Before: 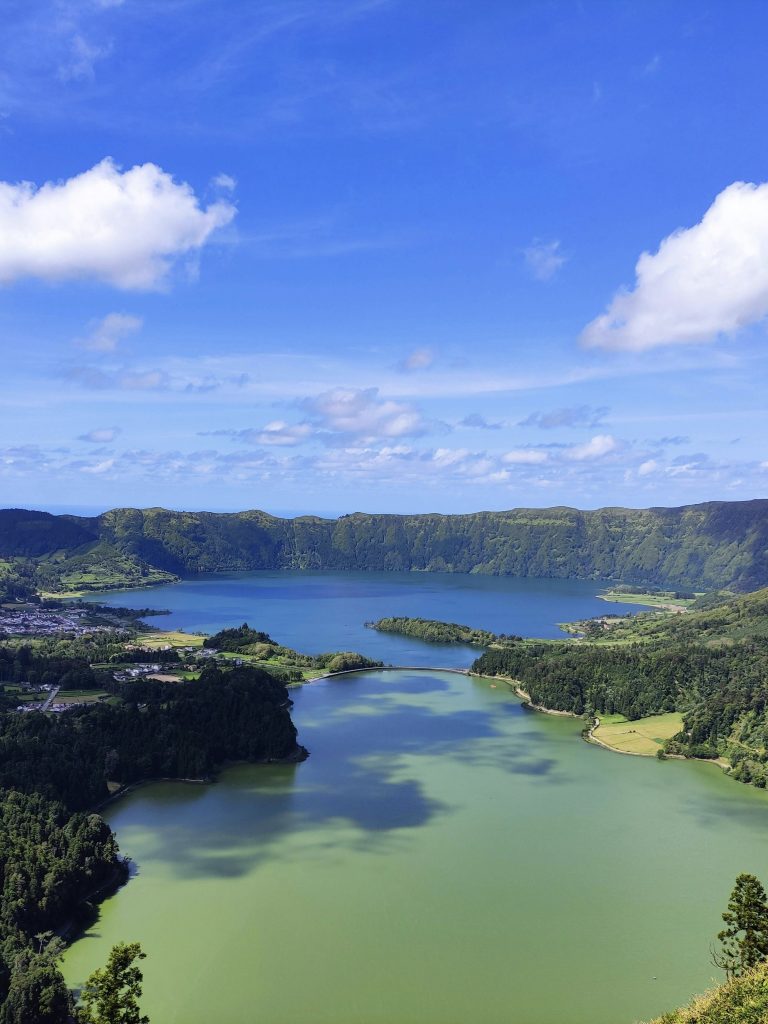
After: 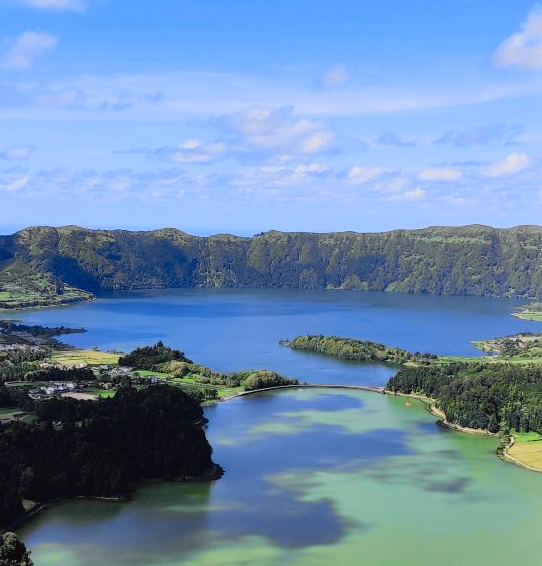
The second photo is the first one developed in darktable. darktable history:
crop: left 11.123%, top 27.61%, right 18.3%, bottom 17.034%
tone curve: curves: ch0 [(0, 0.019) (0.066, 0.043) (0.189, 0.182) (0.368, 0.407) (0.501, 0.564) (0.677, 0.729) (0.851, 0.861) (0.997, 0.959)]; ch1 [(0, 0) (0.187, 0.121) (0.388, 0.346) (0.437, 0.409) (0.474, 0.472) (0.499, 0.501) (0.514, 0.507) (0.548, 0.557) (0.653, 0.663) (0.812, 0.856) (1, 1)]; ch2 [(0, 0) (0.246, 0.214) (0.421, 0.427) (0.459, 0.484) (0.5, 0.504) (0.518, 0.516) (0.529, 0.548) (0.56, 0.576) (0.607, 0.63) (0.744, 0.734) (0.867, 0.821) (0.993, 0.889)], color space Lab, independent channels, preserve colors none
